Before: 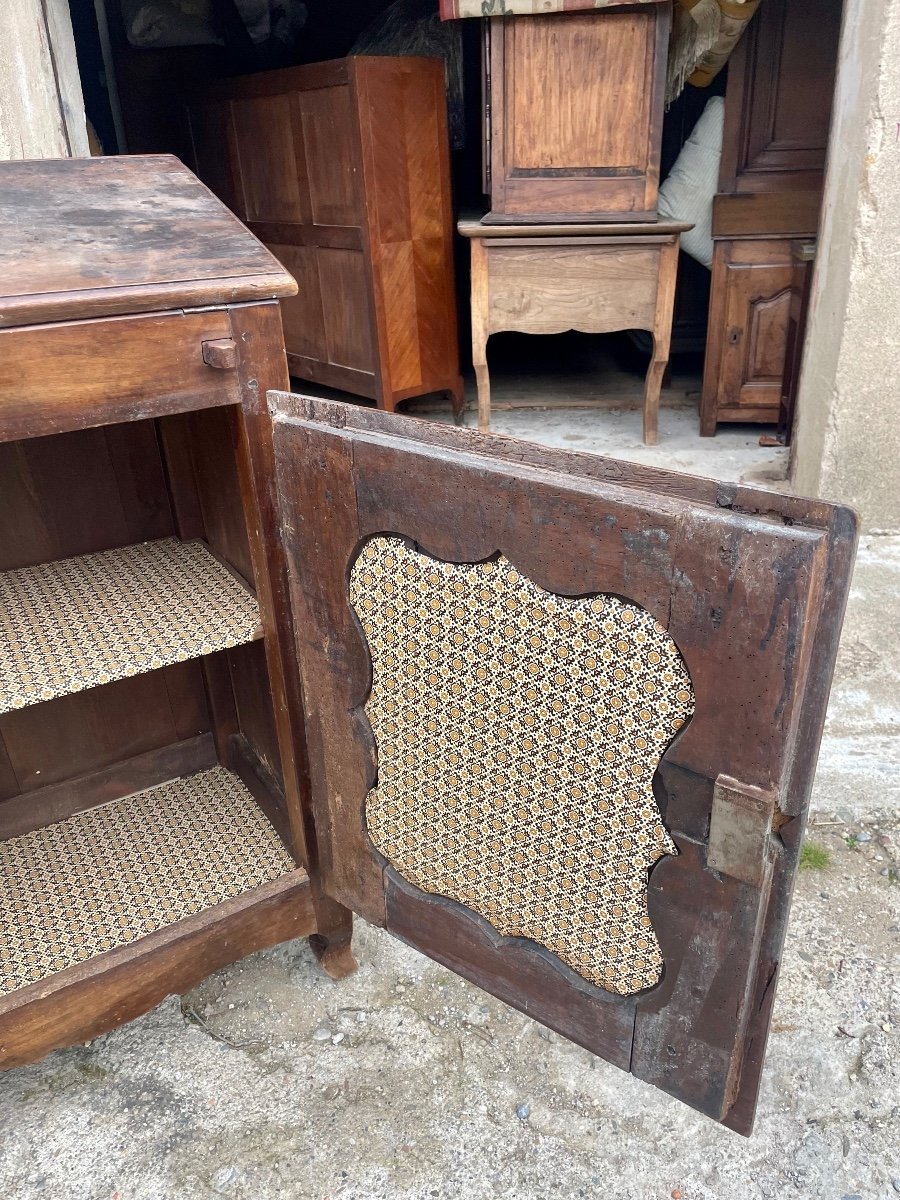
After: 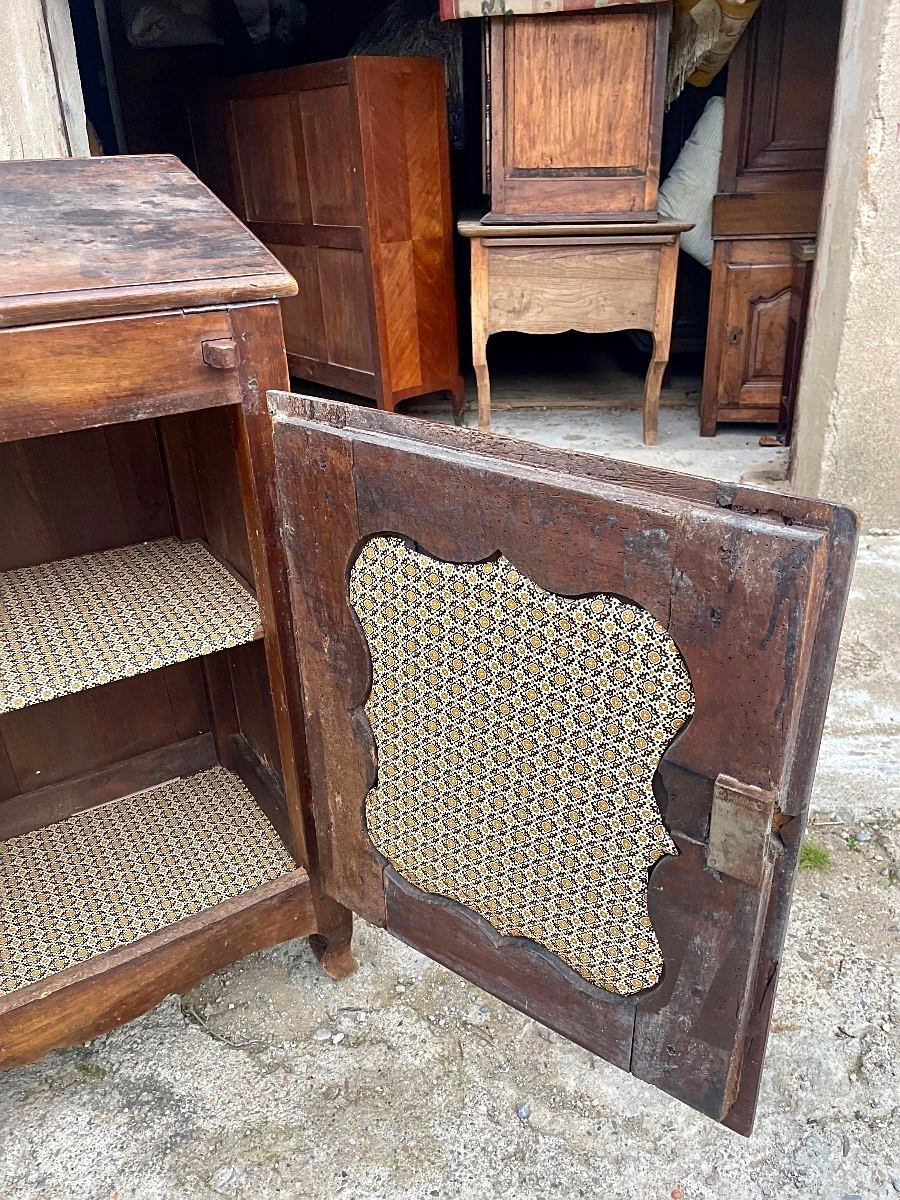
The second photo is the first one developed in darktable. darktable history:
sharpen: amount 0.492
contrast brightness saturation: contrast 0.076, saturation 0.202
